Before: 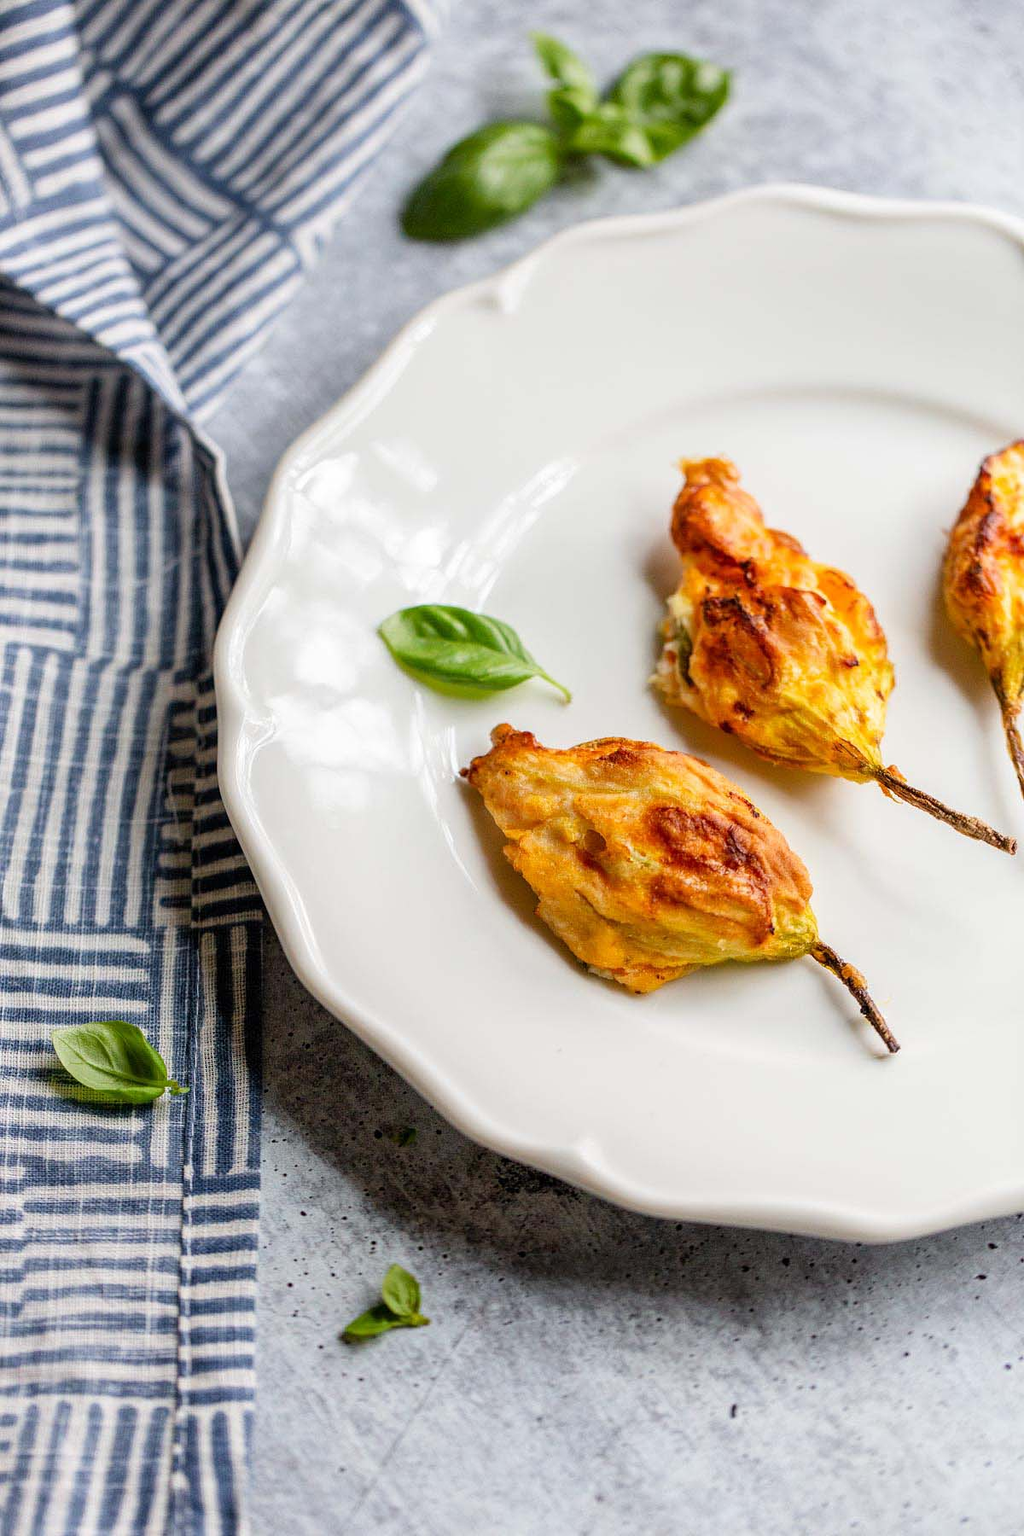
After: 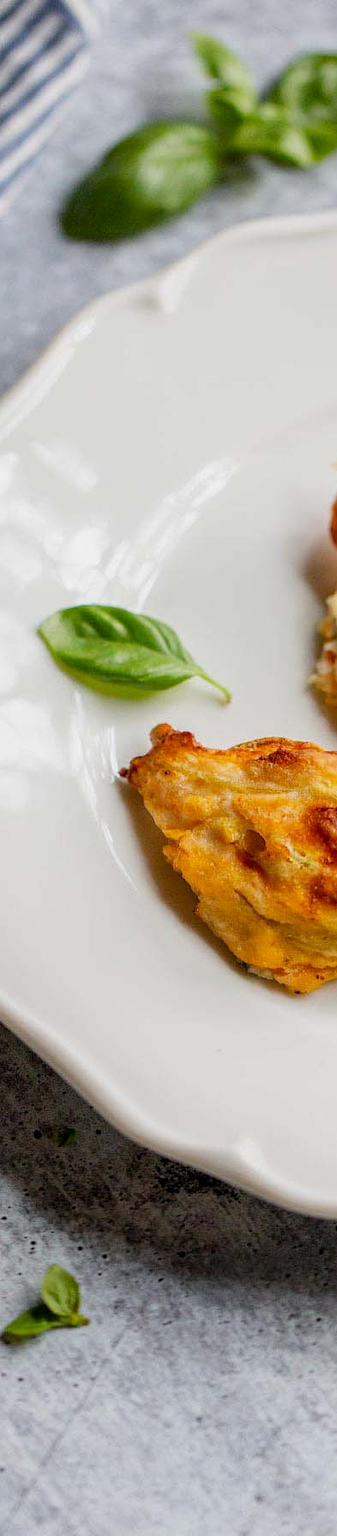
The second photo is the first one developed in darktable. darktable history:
exposure: black level correction 0.001, exposure -0.197 EV, compensate highlight preservation false
crop: left 33.307%, right 33.672%
